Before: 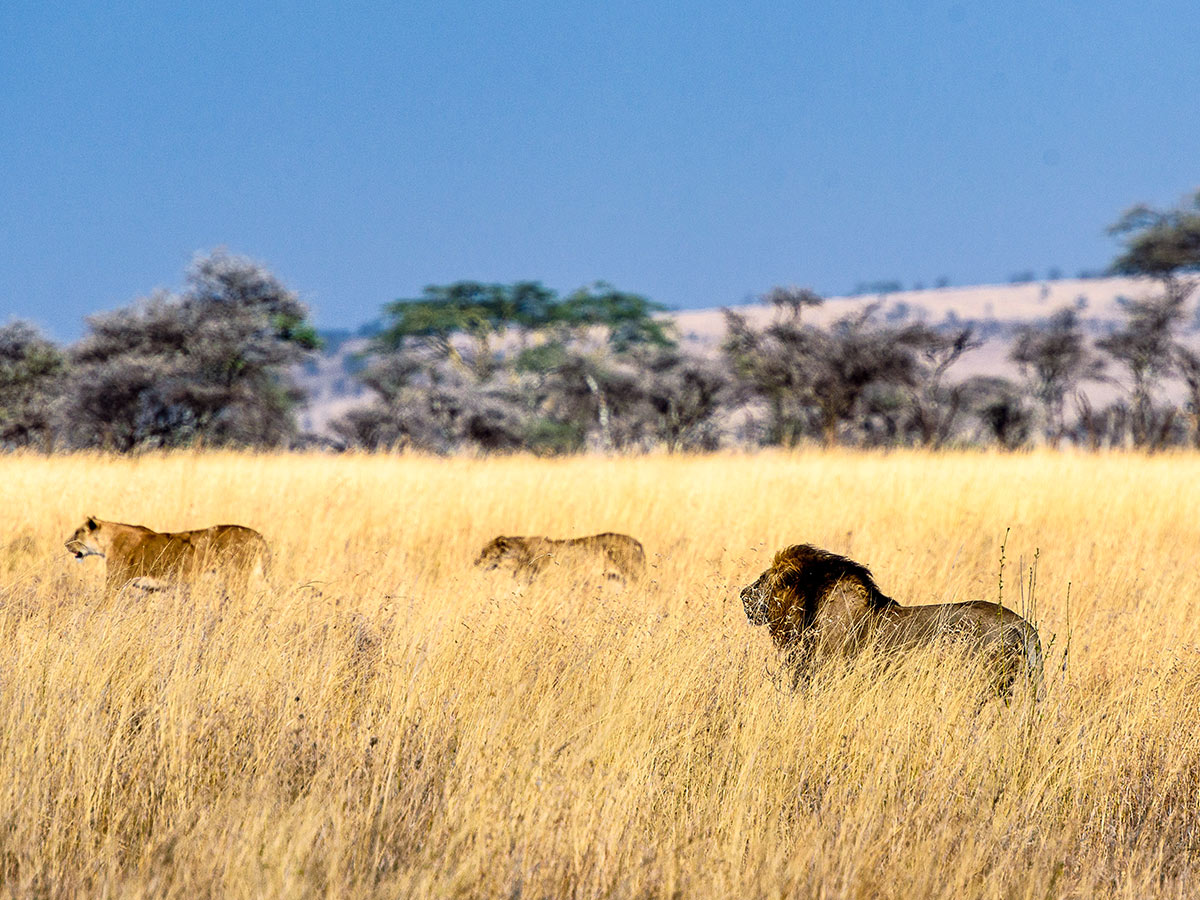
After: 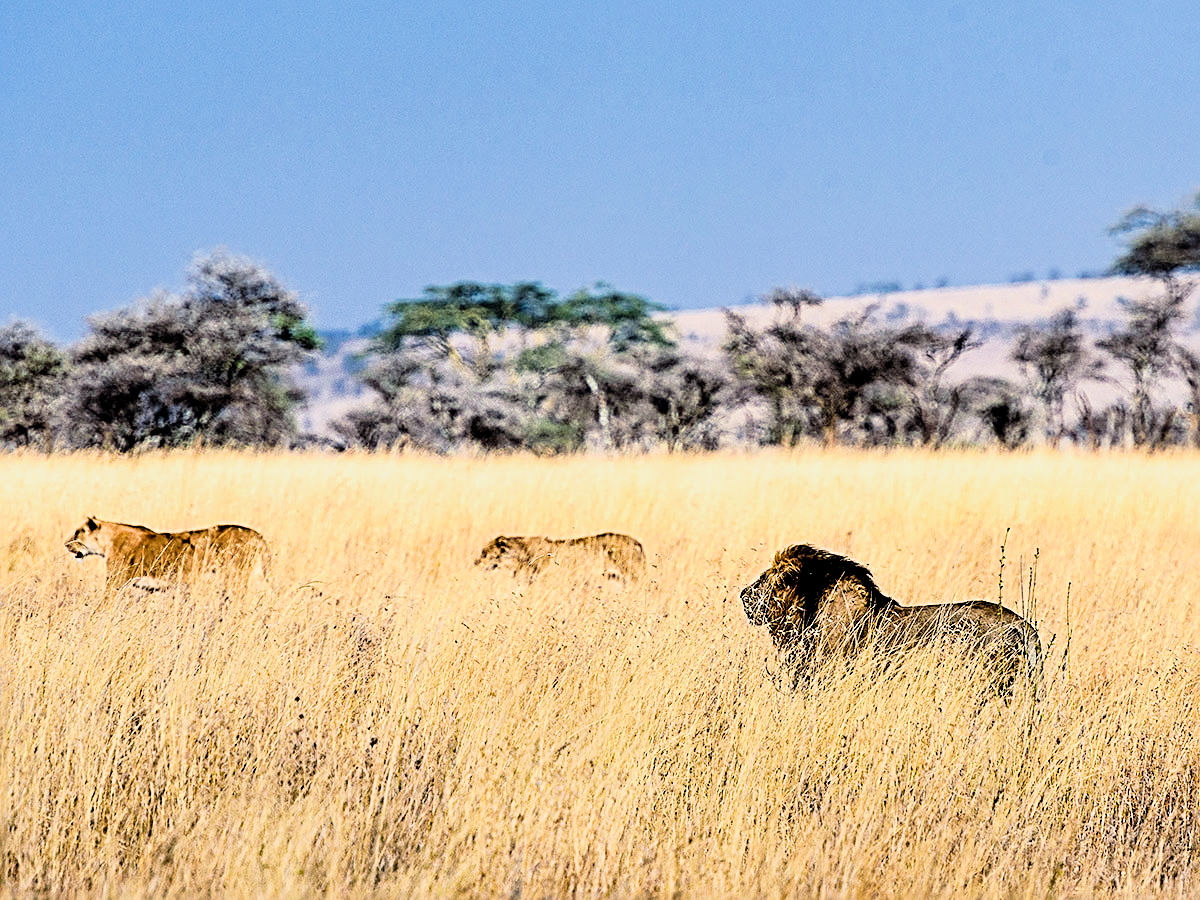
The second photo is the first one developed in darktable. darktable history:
exposure: black level correction 0, exposure 0.596 EV, compensate highlight preservation false
sharpen: radius 3.025, amount 0.755
filmic rgb: black relative exposure -5.08 EV, white relative exposure 3.99 EV, threshold 3.02 EV, hardness 2.88, contrast 1.301, enable highlight reconstruction true
